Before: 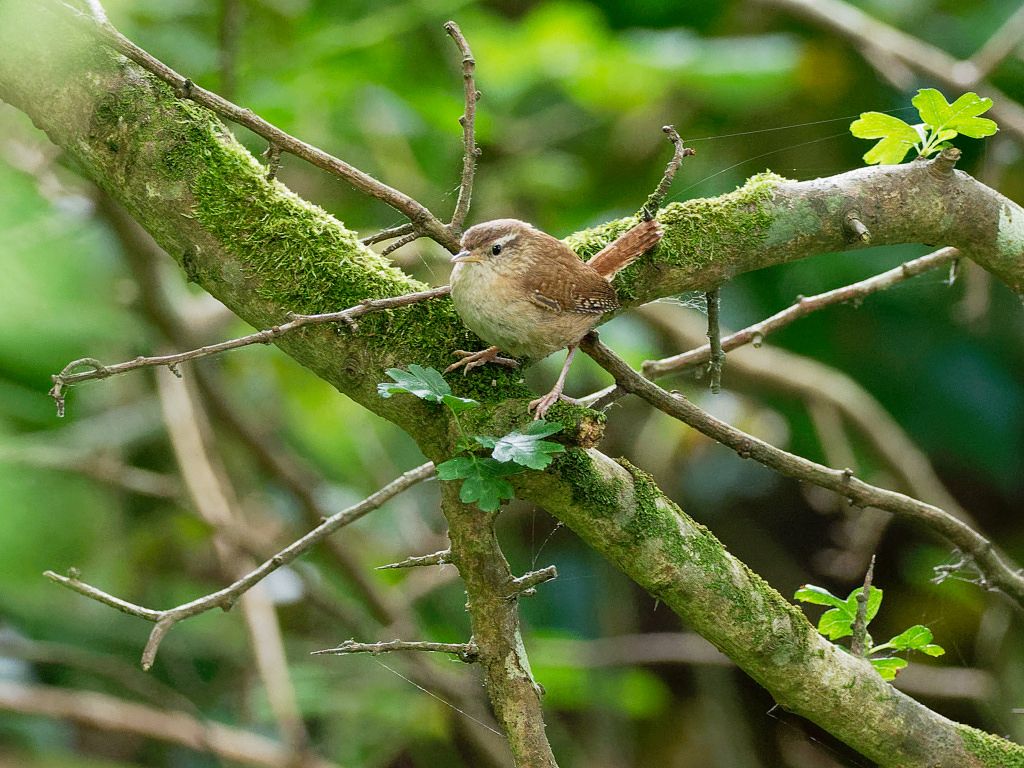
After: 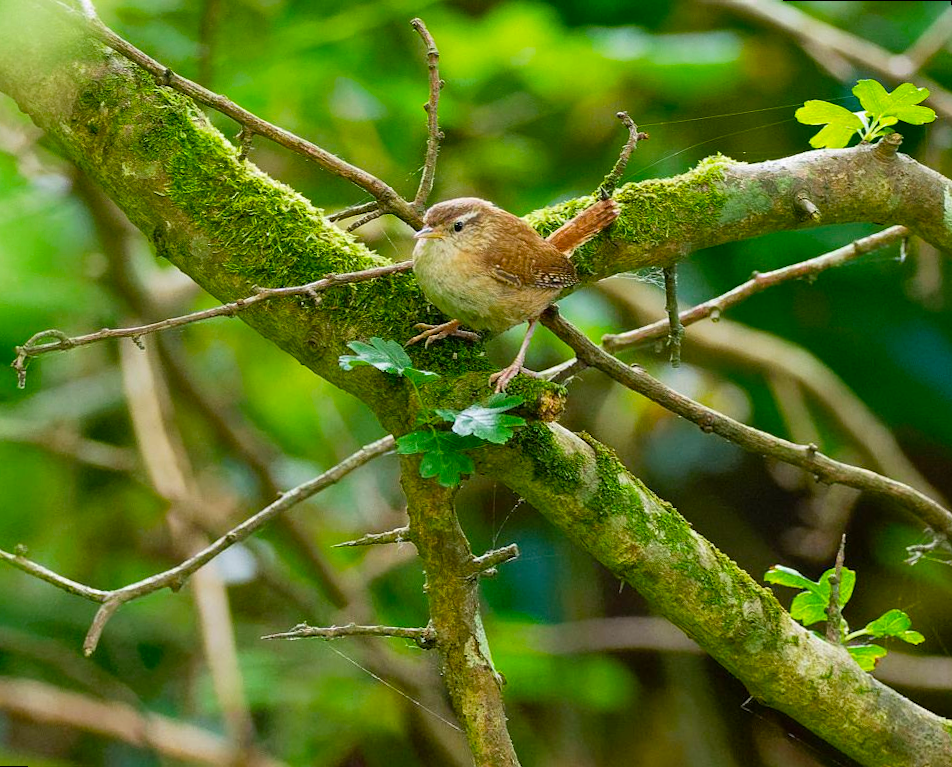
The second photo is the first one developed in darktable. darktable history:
color balance rgb: perceptual saturation grading › global saturation 25%, global vibrance 20%
rotate and perspective: rotation 0.215°, lens shift (vertical) -0.139, crop left 0.069, crop right 0.939, crop top 0.002, crop bottom 0.996
contrast brightness saturation: saturation 0.1
